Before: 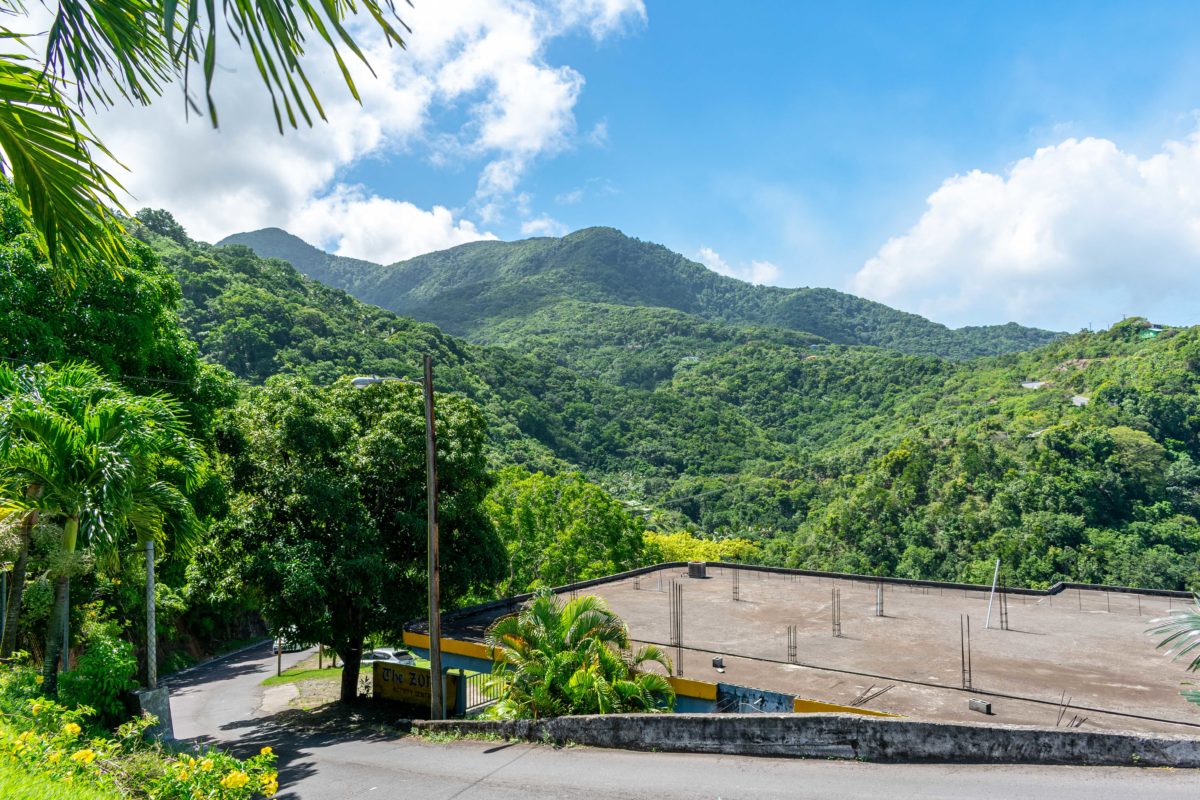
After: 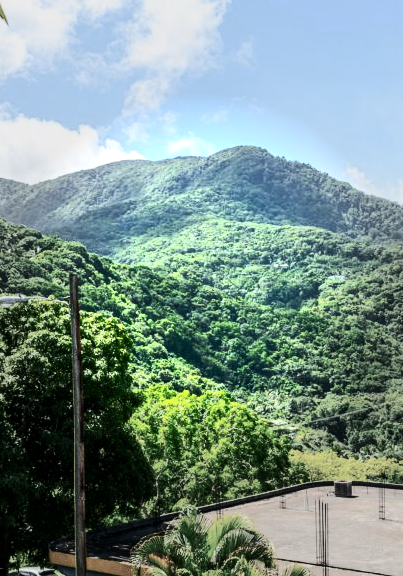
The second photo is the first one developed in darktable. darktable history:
local contrast: highlights 100%, shadows 99%, detail 119%, midtone range 0.2
crop and rotate: left 29.554%, top 10.199%, right 36.853%, bottom 17.745%
exposure: black level correction 0, exposure 1.2 EV, compensate exposure bias true, compensate highlight preservation false
vignetting: fall-off start 32.06%, fall-off radius 35.74%
contrast brightness saturation: contrast 0.29
tone curve: curves: ch0 [(0, 0) (0.003, 0.006) (0.011, 0.015) (0.025, 0.032) (0.044, 0.054) (0.069, 0.079) (0.1, 0.111) (0.136, 0.146) (0.177, 0.186) (0.224, 0.229) (0.277, 0.286) (0.335, 0.348) (0.399, 0.426) (0.468, 0.514) (0.543, 0.609) (0.623, 0.706) (0.709, 0.789) (0.801, 0.862) (0.898, 0.926) (1, 1)], preserve colors none
base curve: curves: ch0 [(0, 0) (0.595, 0.418) (1, 1)], preserve colors none
